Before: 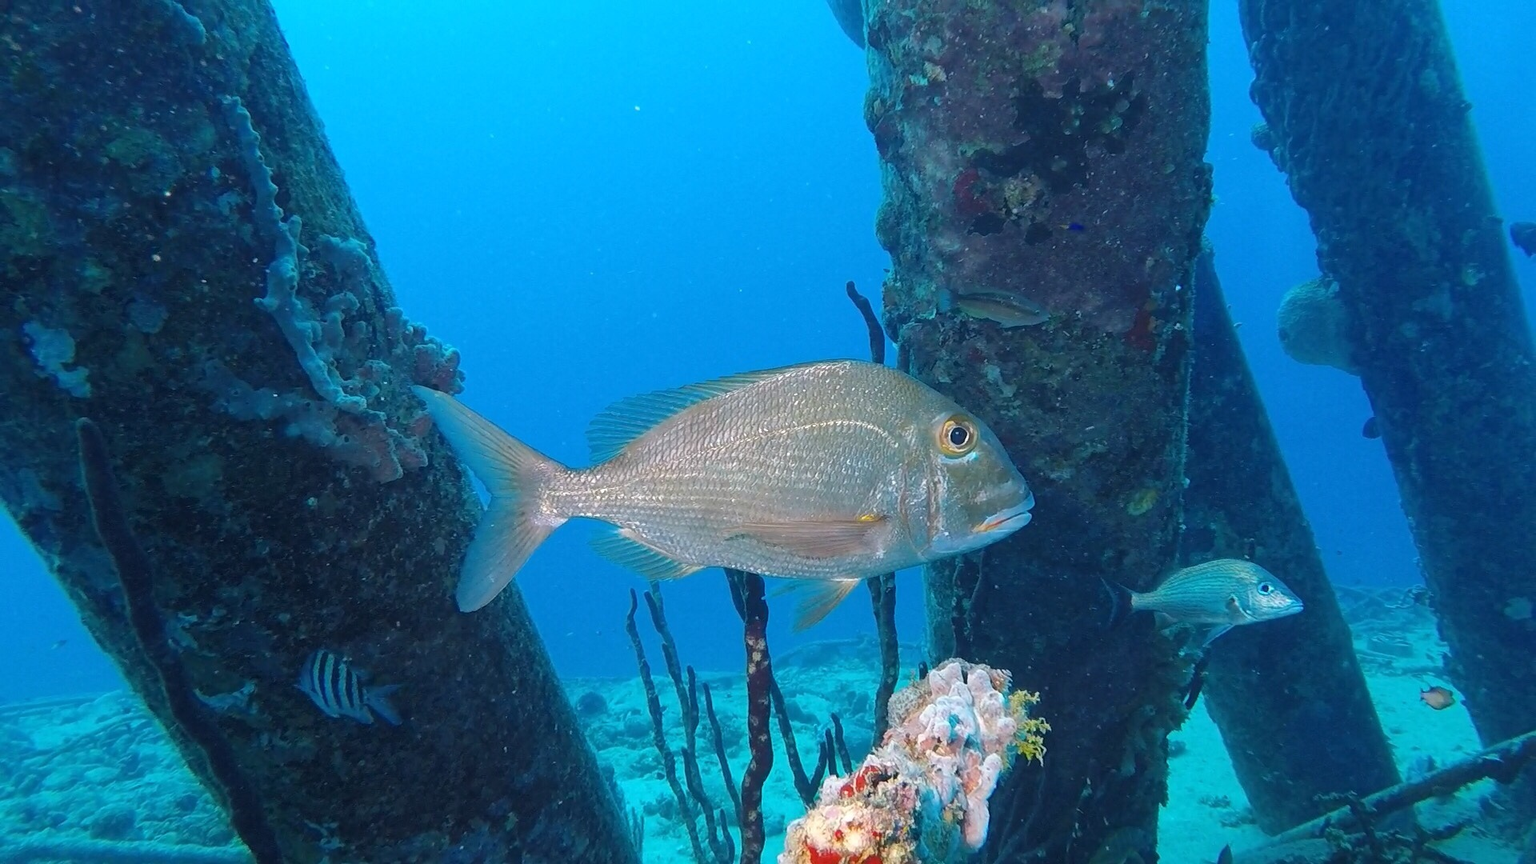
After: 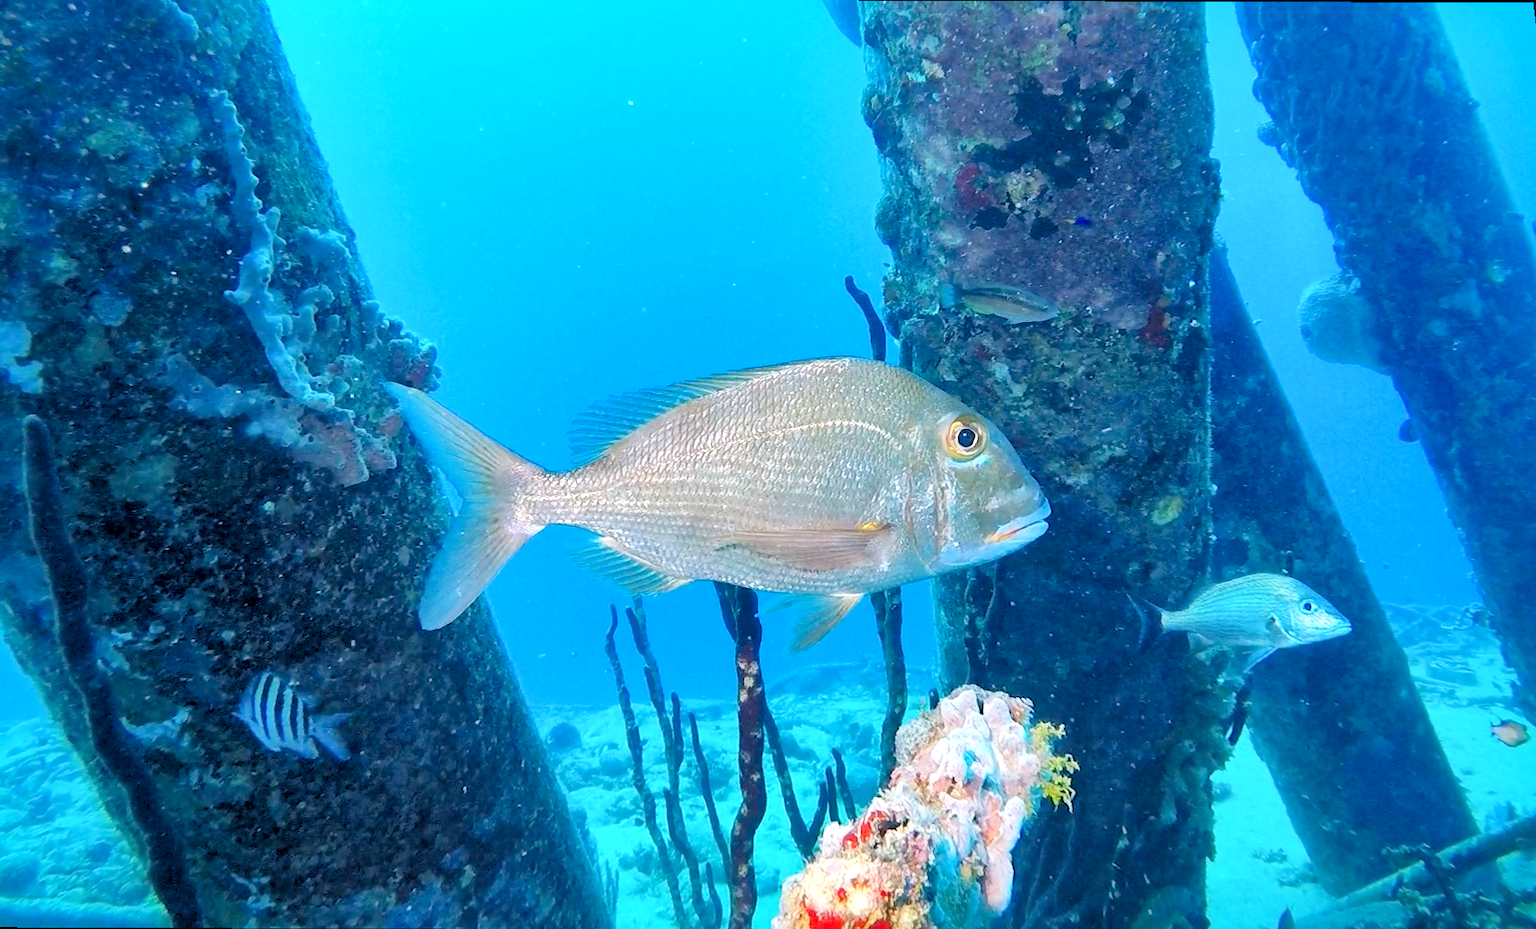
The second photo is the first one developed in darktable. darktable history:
rotate and perspective: rotation 0.215°, lens shift (vertical) -0.139, crop left 0.069, crop right 0.939, crop top 0.002, crop bottom 0.996
levels: levels [0.072, 0.414, 0.976]
local contrast: mode bilateral grid, contrast 100, coarseness 100, detail 165%, midtone range 0.2
